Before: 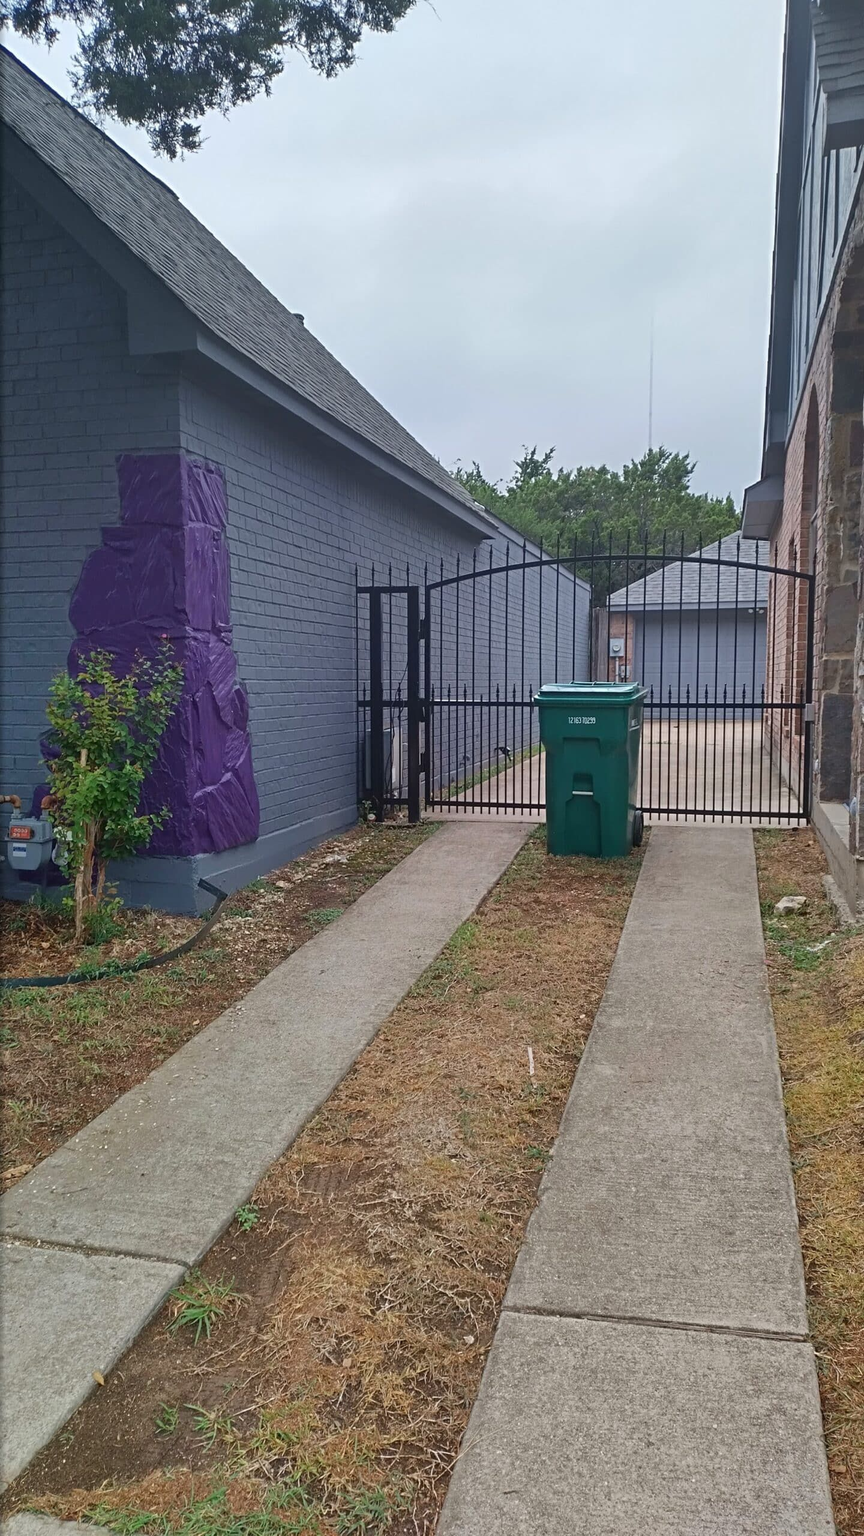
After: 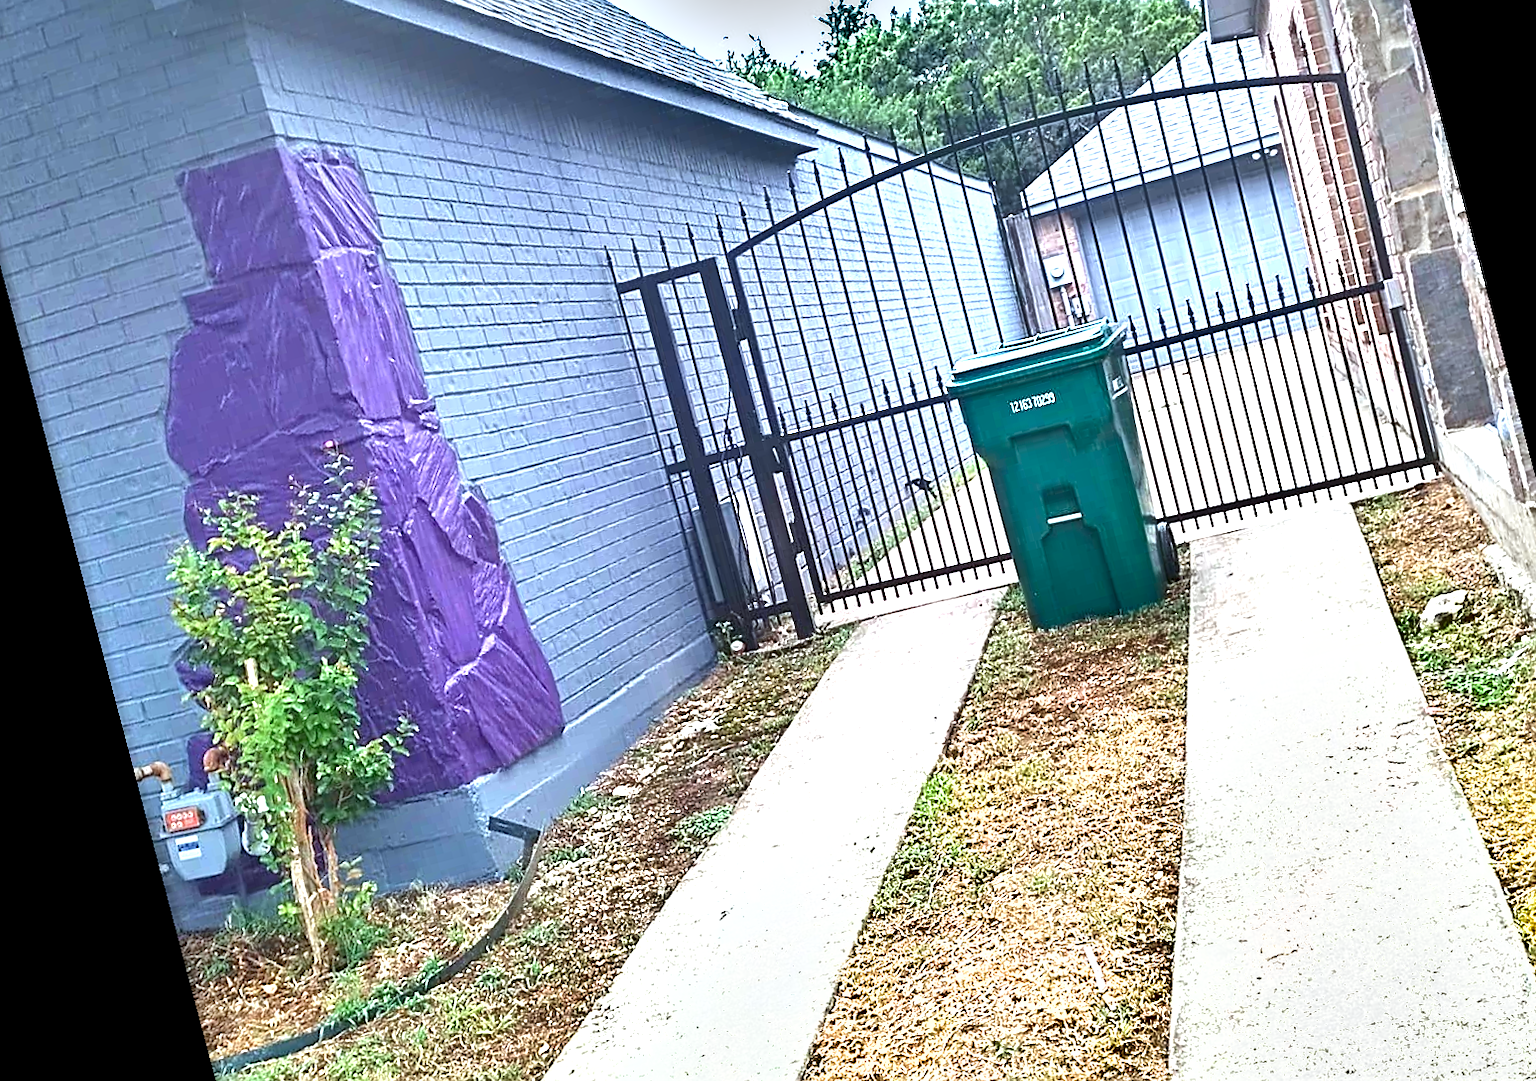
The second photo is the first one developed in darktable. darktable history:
white balance: red 0.925, blue 1.046
exposure: exposure 2.207 EV, compensate highlight preservation false
shadows and highlights: soften with gaussian
rotate and perspective: rotation -14.8°, crop left 0.1, crop right 0.903, crop top 0.25, crop bottom 0.748
crop and rotate: angle 0.03°, top 11.643%, right 5.651%, bottom 11.189%
sharpen: on, module defaults
local contrast: highlights 100%, shadows 100%, detail 120%, midtone range 0.2
